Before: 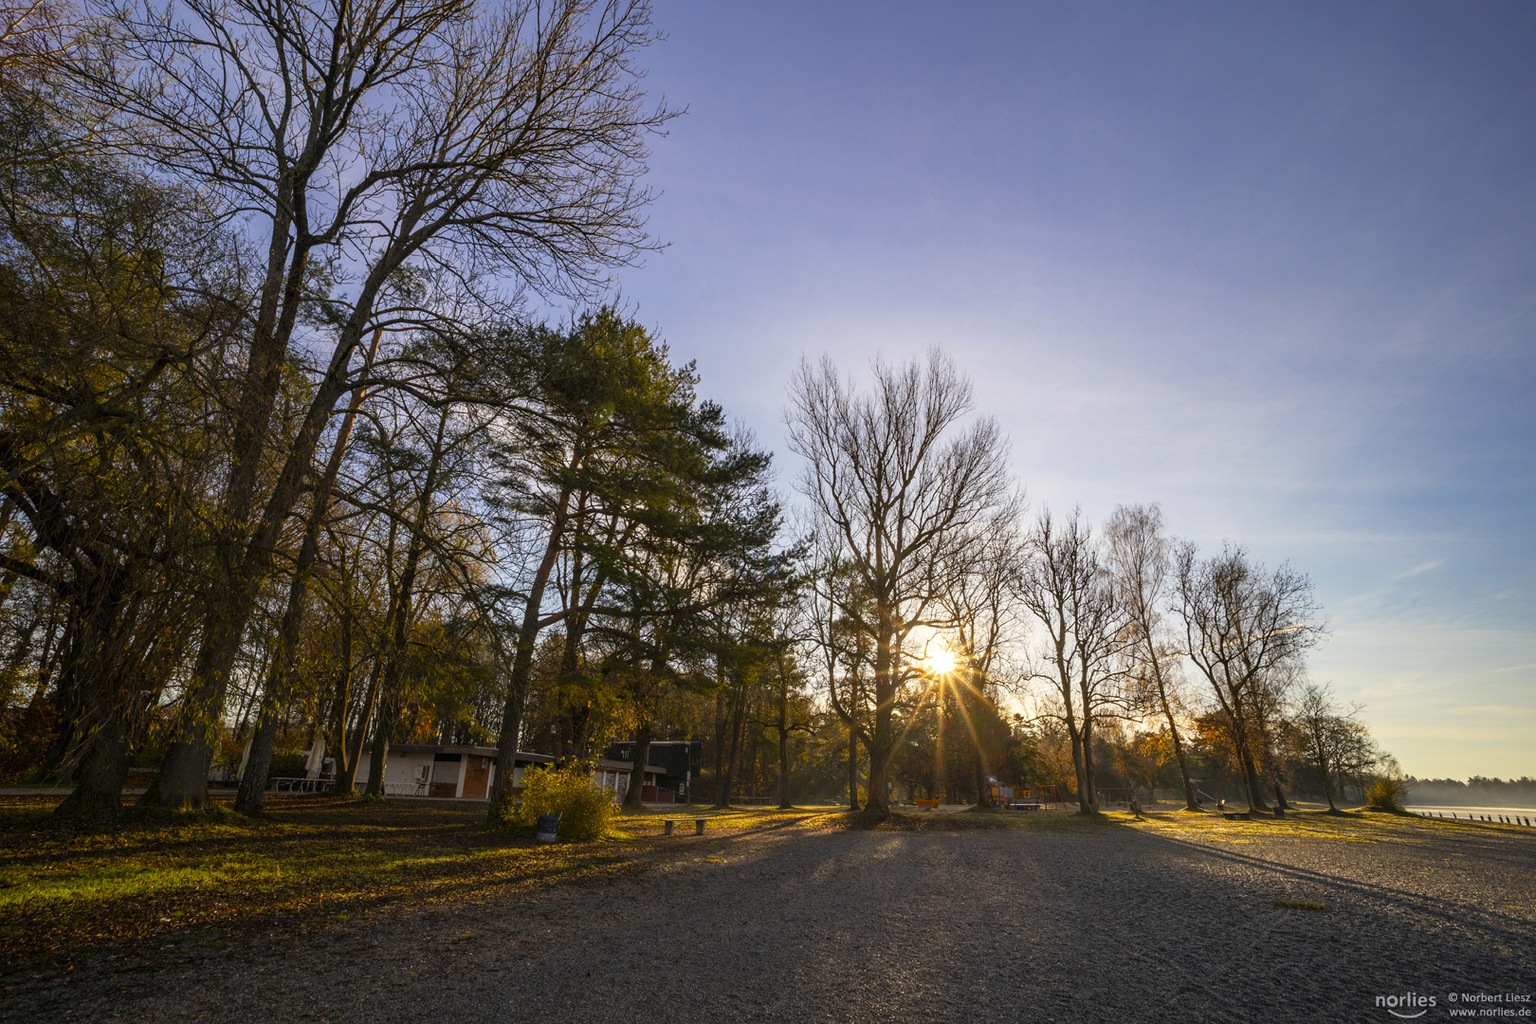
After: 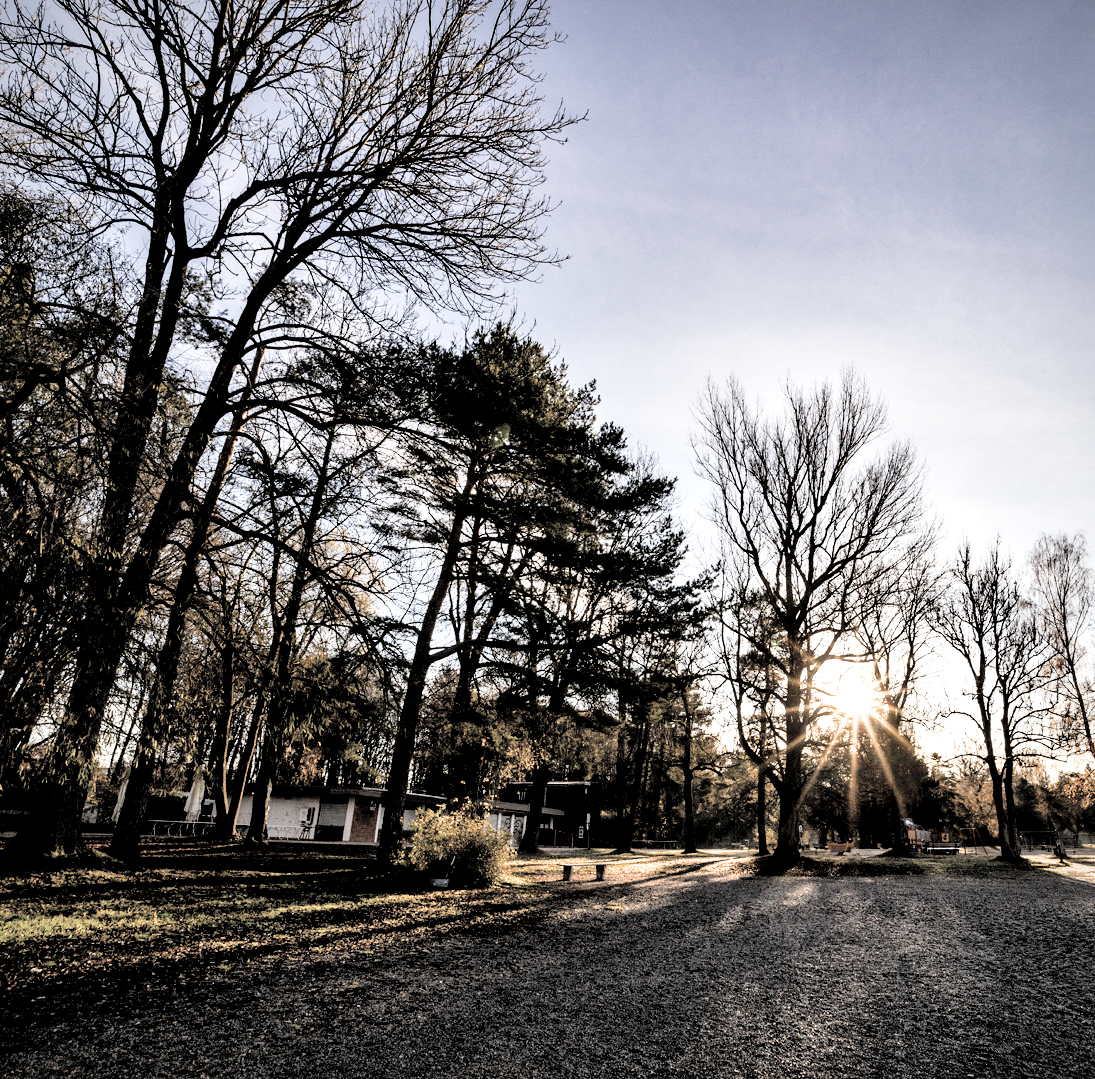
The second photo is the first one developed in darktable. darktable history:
contrast brightness saturation: brightness 0.187, saturation -0.517
local contrast: mode bilateral grid, contrast 25, coarseness 60, detail 152%, midtone range 0.2
crop and rotate: left 8.58%, right 23.827%
exposure: black level correction 0, exposure 0.499 EV, compensate highlight preservation false
vignetting: fall-off start 97.38%, fall-off radius 79.27%, brightness -0.319, saturation -0.044, width/height ratio 1.114
filmic rgb: black relative exposure -5.05 EV, white relative exposure 3.5 EV, hardness 3.17, contrast 1.402, highlights saturation mix -49.75%
contrast equalizer: octaves 7, y [[0.6 ×6], [0.55 ×6], [0 ×6], [0 ×6], [0 ×6]]
